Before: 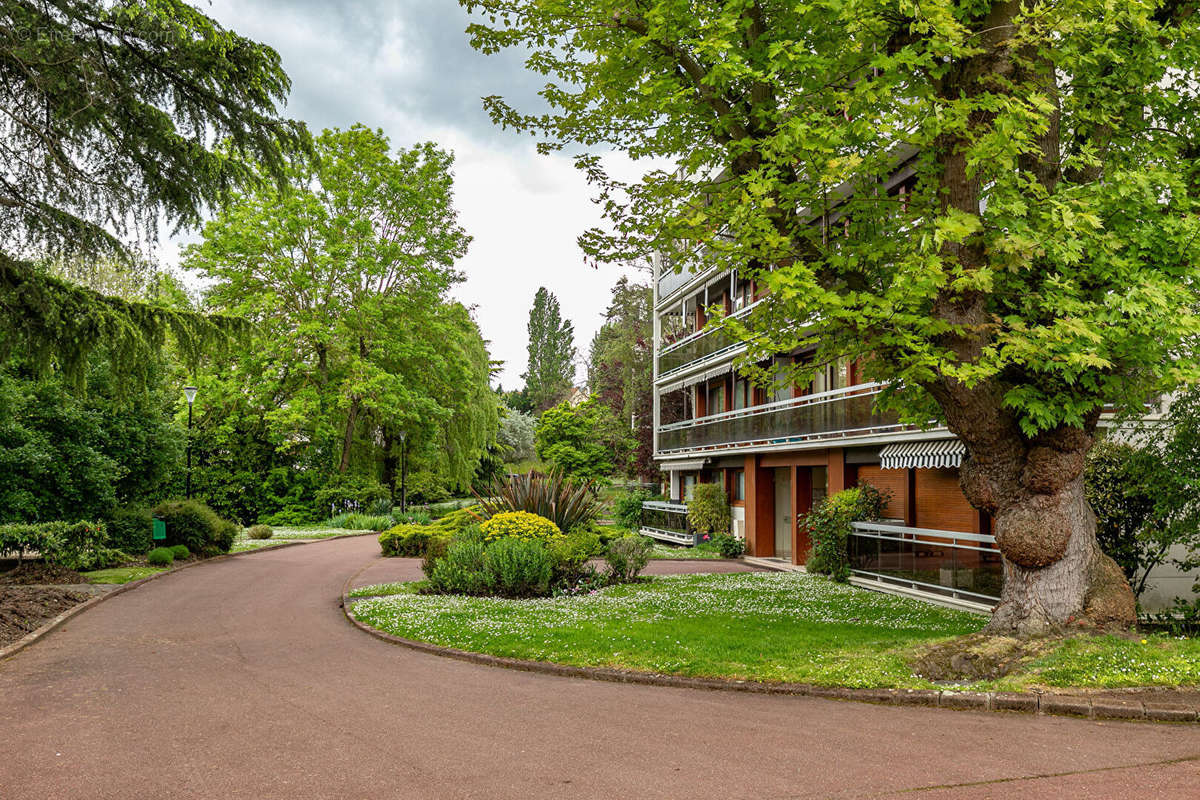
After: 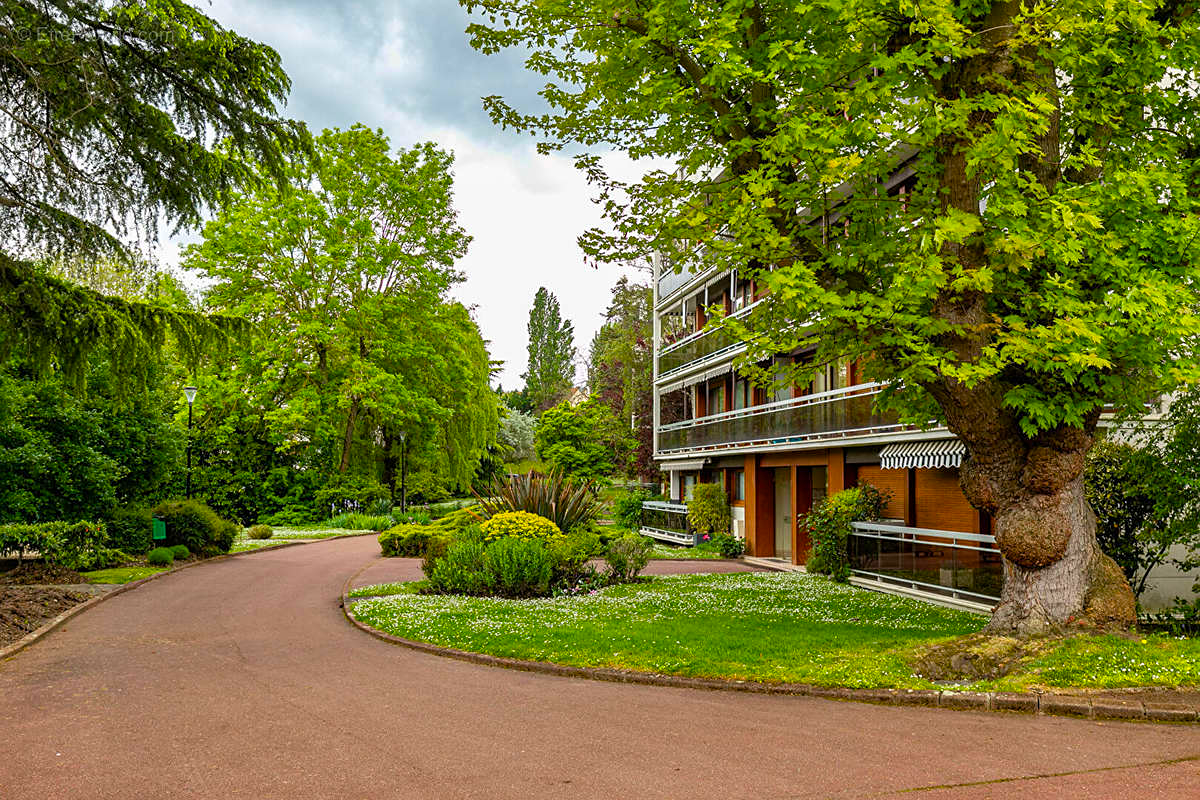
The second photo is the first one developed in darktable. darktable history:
color balance rgb: linear chroma grading › global chroma 16.855%, perceptual saturation grading › global saturation 19.536%, global vibrance 14.785%
sharpen: amount 0.21
